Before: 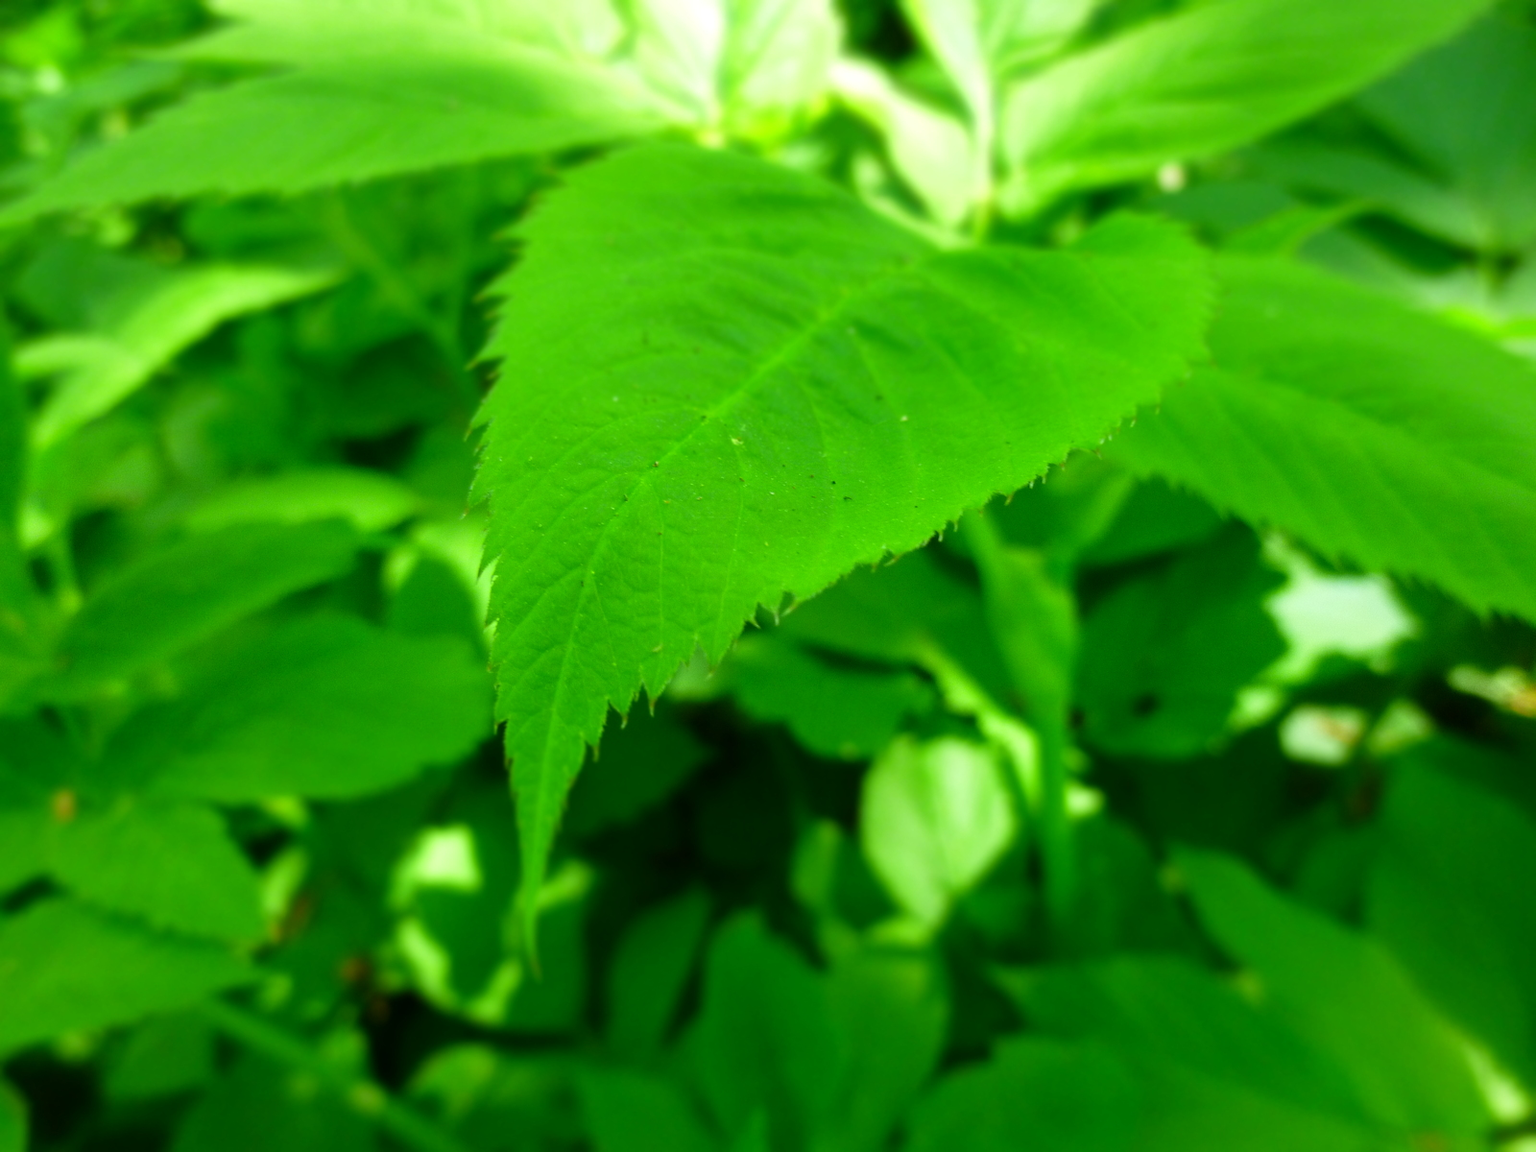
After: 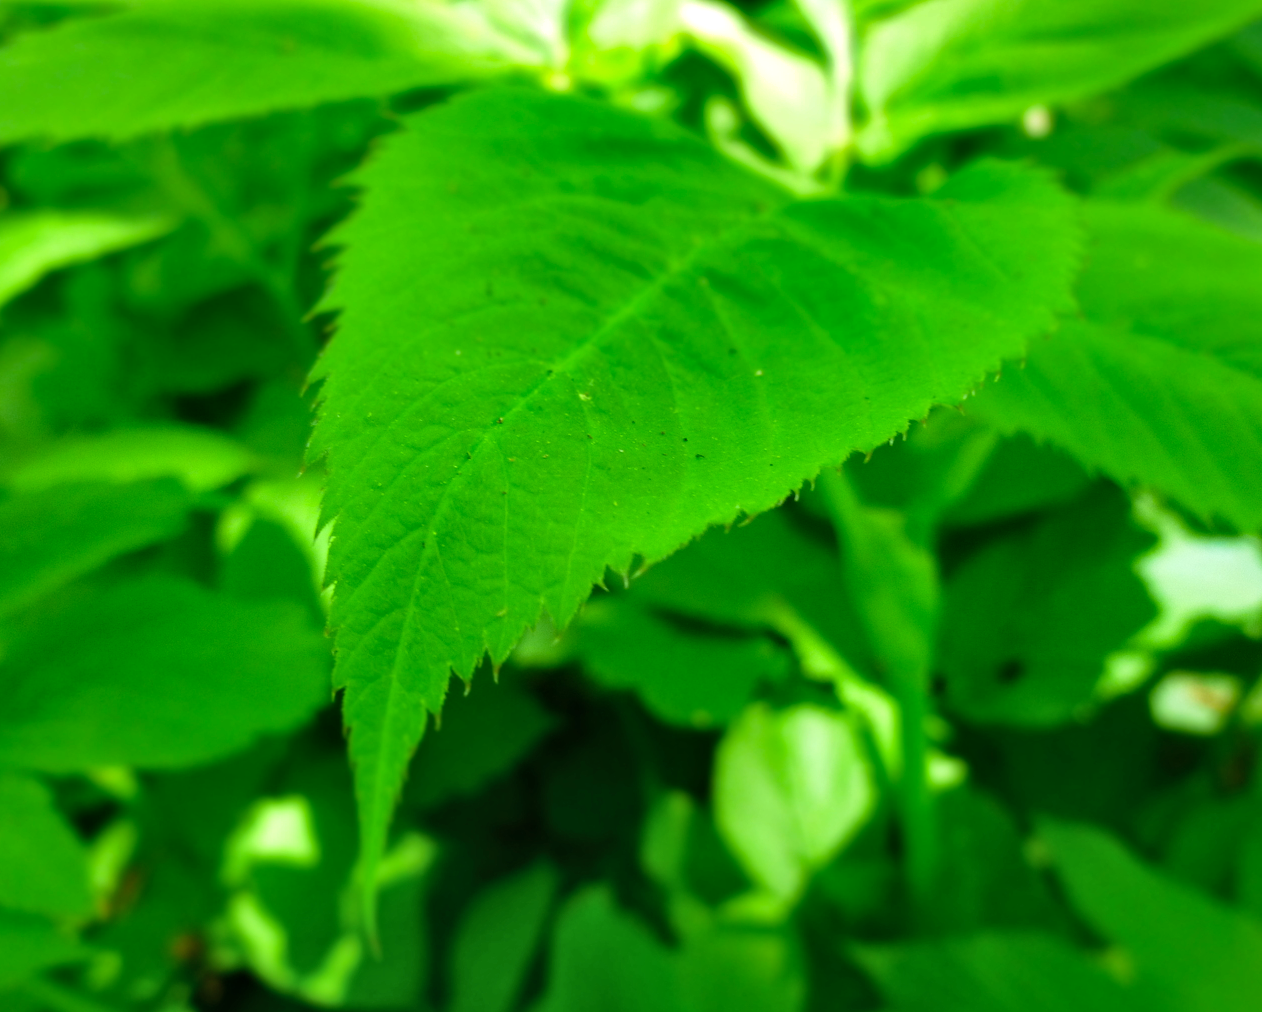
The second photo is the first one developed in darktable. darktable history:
shadows and highlights: shadows 60.03, soften with gaussian
haze removal: compatibility mode true, adaptive false
crop: left 11.482%, top 5.29%, right 9.581%, bottom 10.373%
velvia: on, module defaults
